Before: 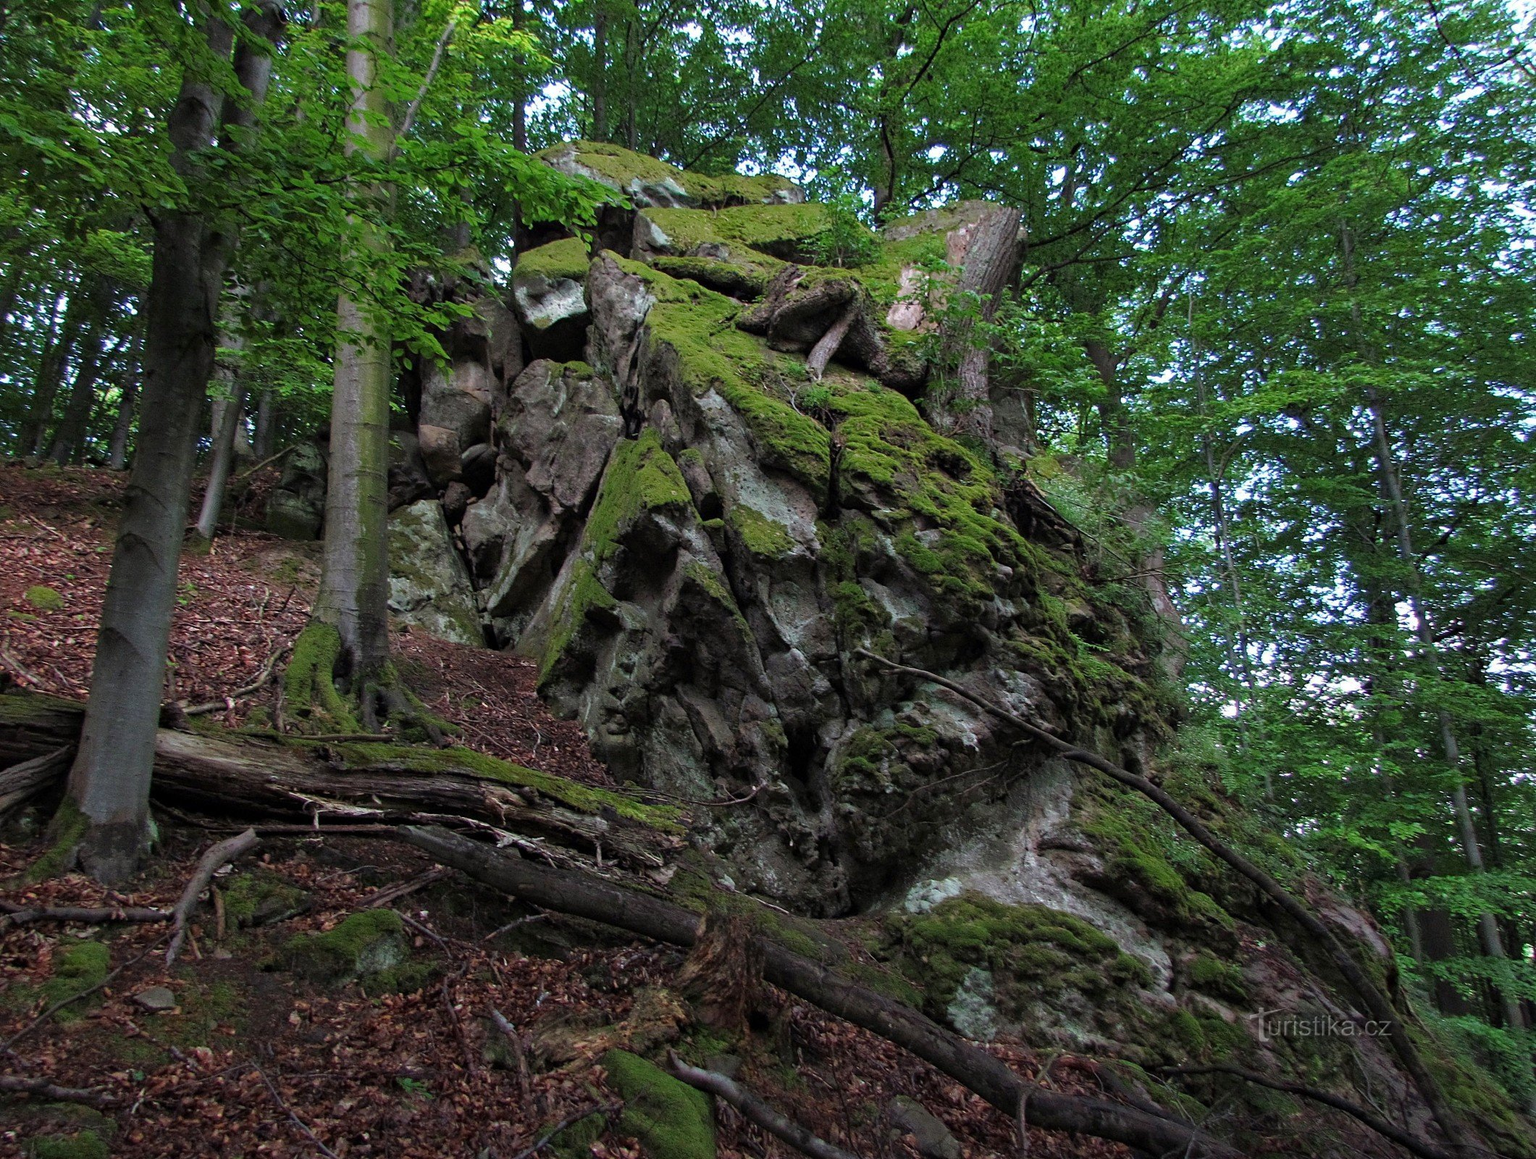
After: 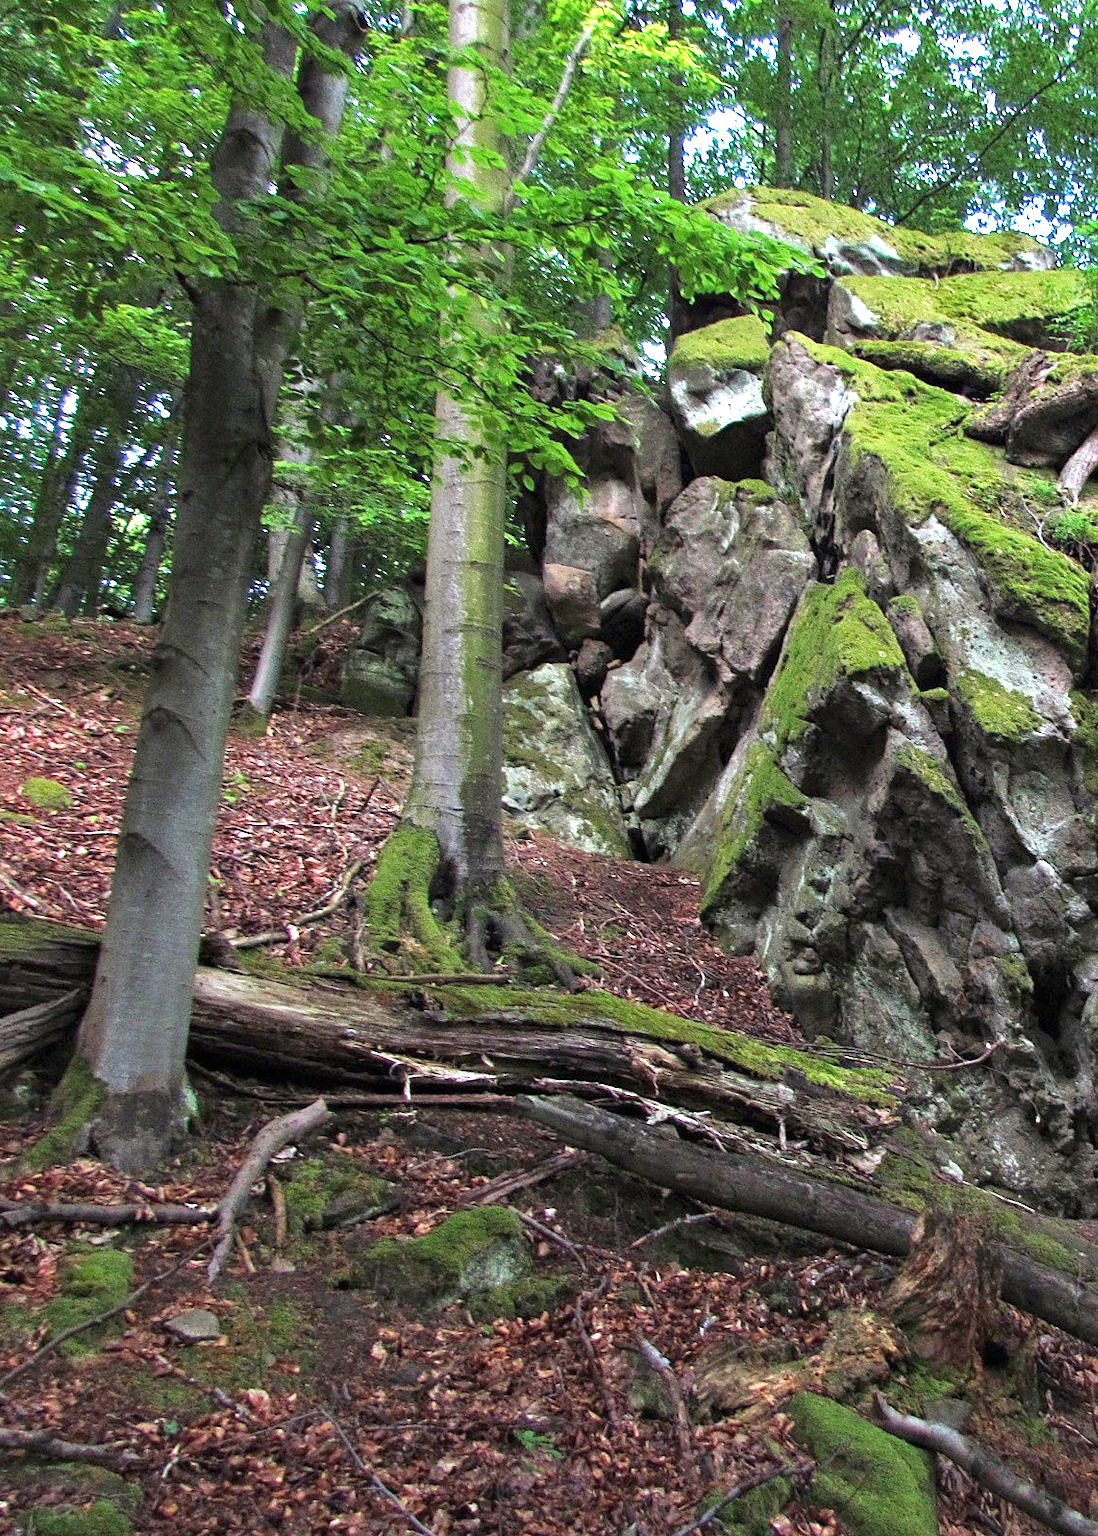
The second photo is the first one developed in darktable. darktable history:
exposure: black level correction 0, exposure 1.53 EV, compensate highlight preservation false
crop: left 0.625%, right 45.481%, bottom 0.089%
